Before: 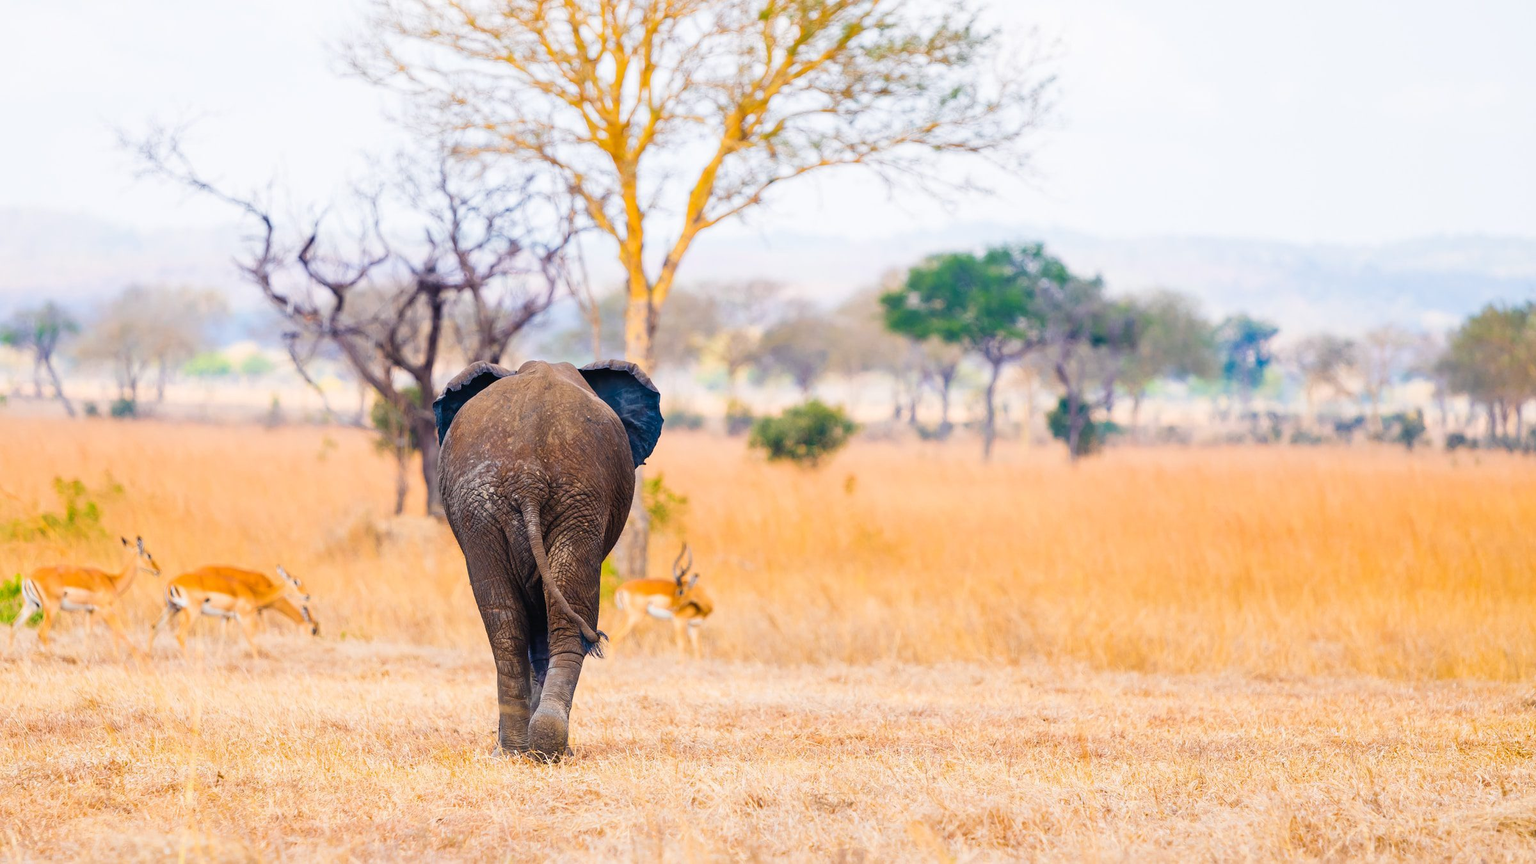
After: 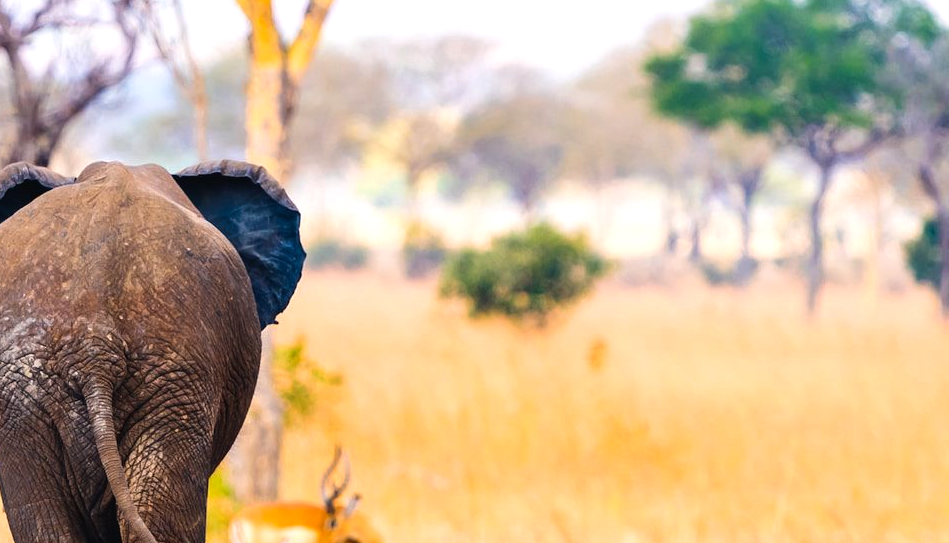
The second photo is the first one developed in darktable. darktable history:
crop: left 30.474%, top 29.8%, right 29.95%, bottom 29.967%
contrast brightness saturation: contrast -0.018, brightness -0.008, saturation 0.027
tone equalizer: -8 EV -0.445 EV, -7 EV -0.409 EV, -6 EV -0.34 EV, -5 EV -0.187 EV, -3 EV 0.243 EV, -2 EV 0.336 EV, -1 EV 0.389 EV, +0 EV 0.407 EV, edges refinement/feathering 500, mask exposure compensation -1.57 EV, preserve details no
